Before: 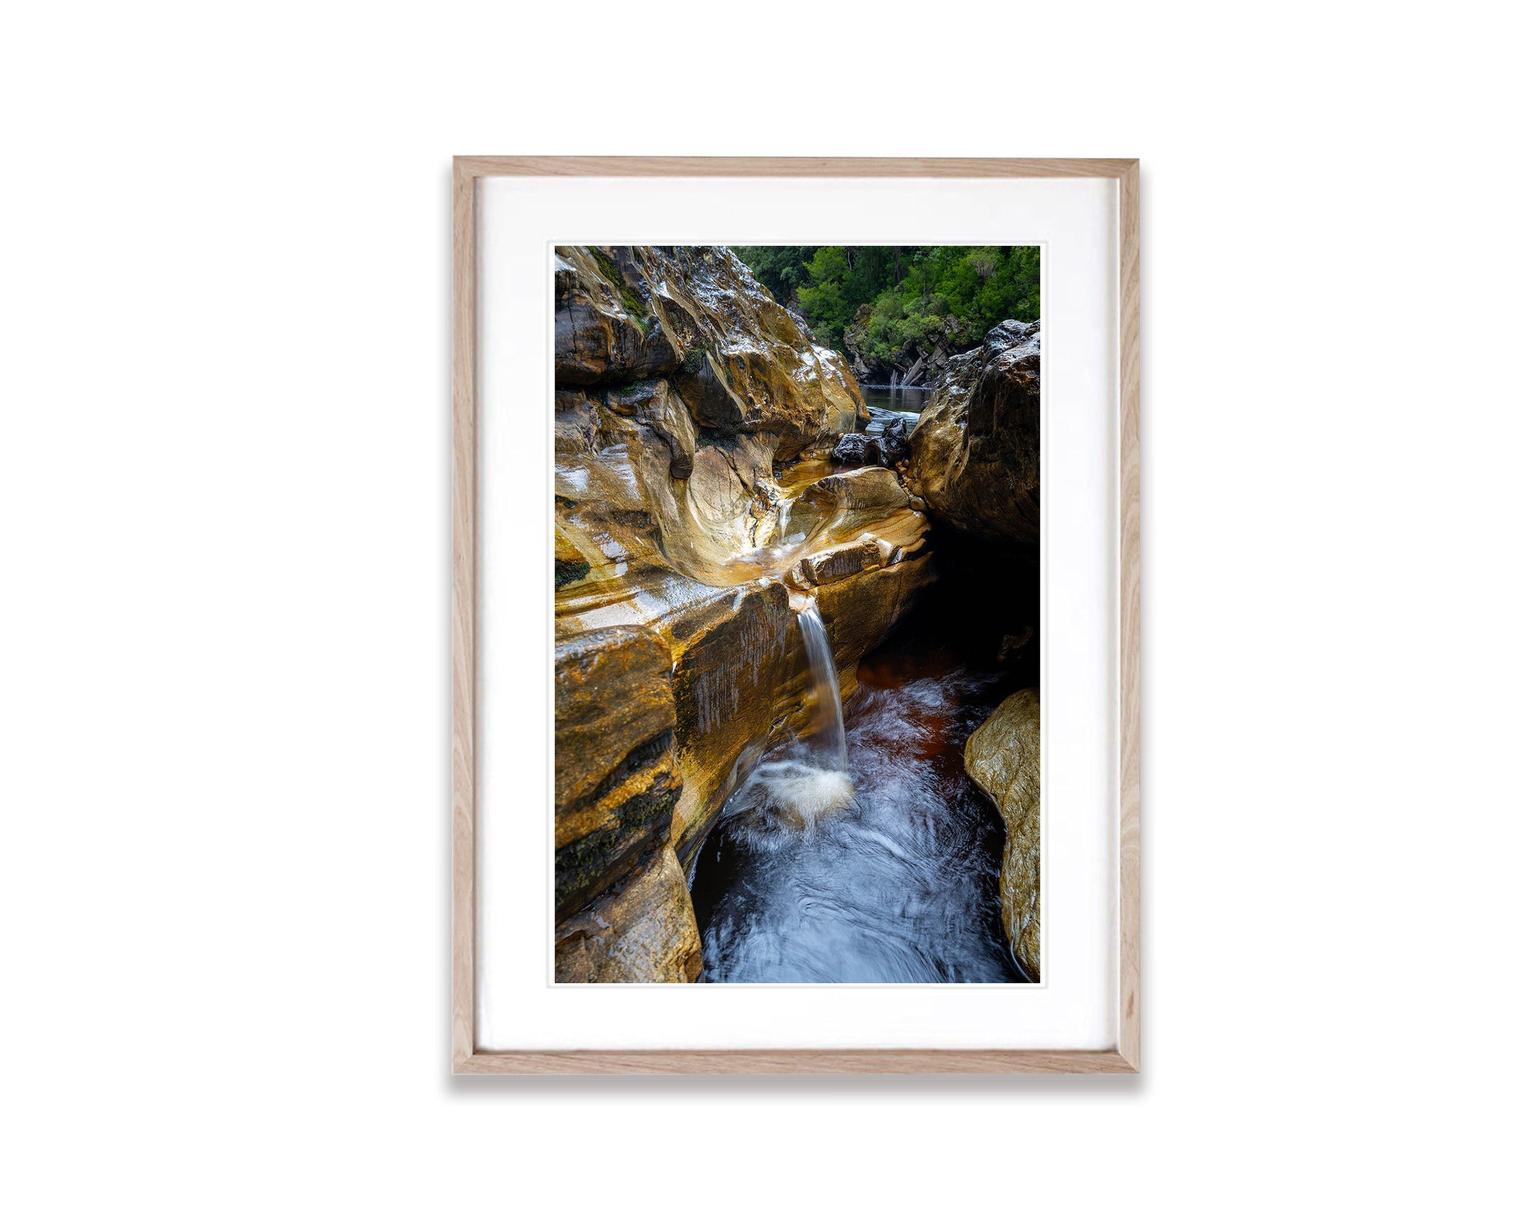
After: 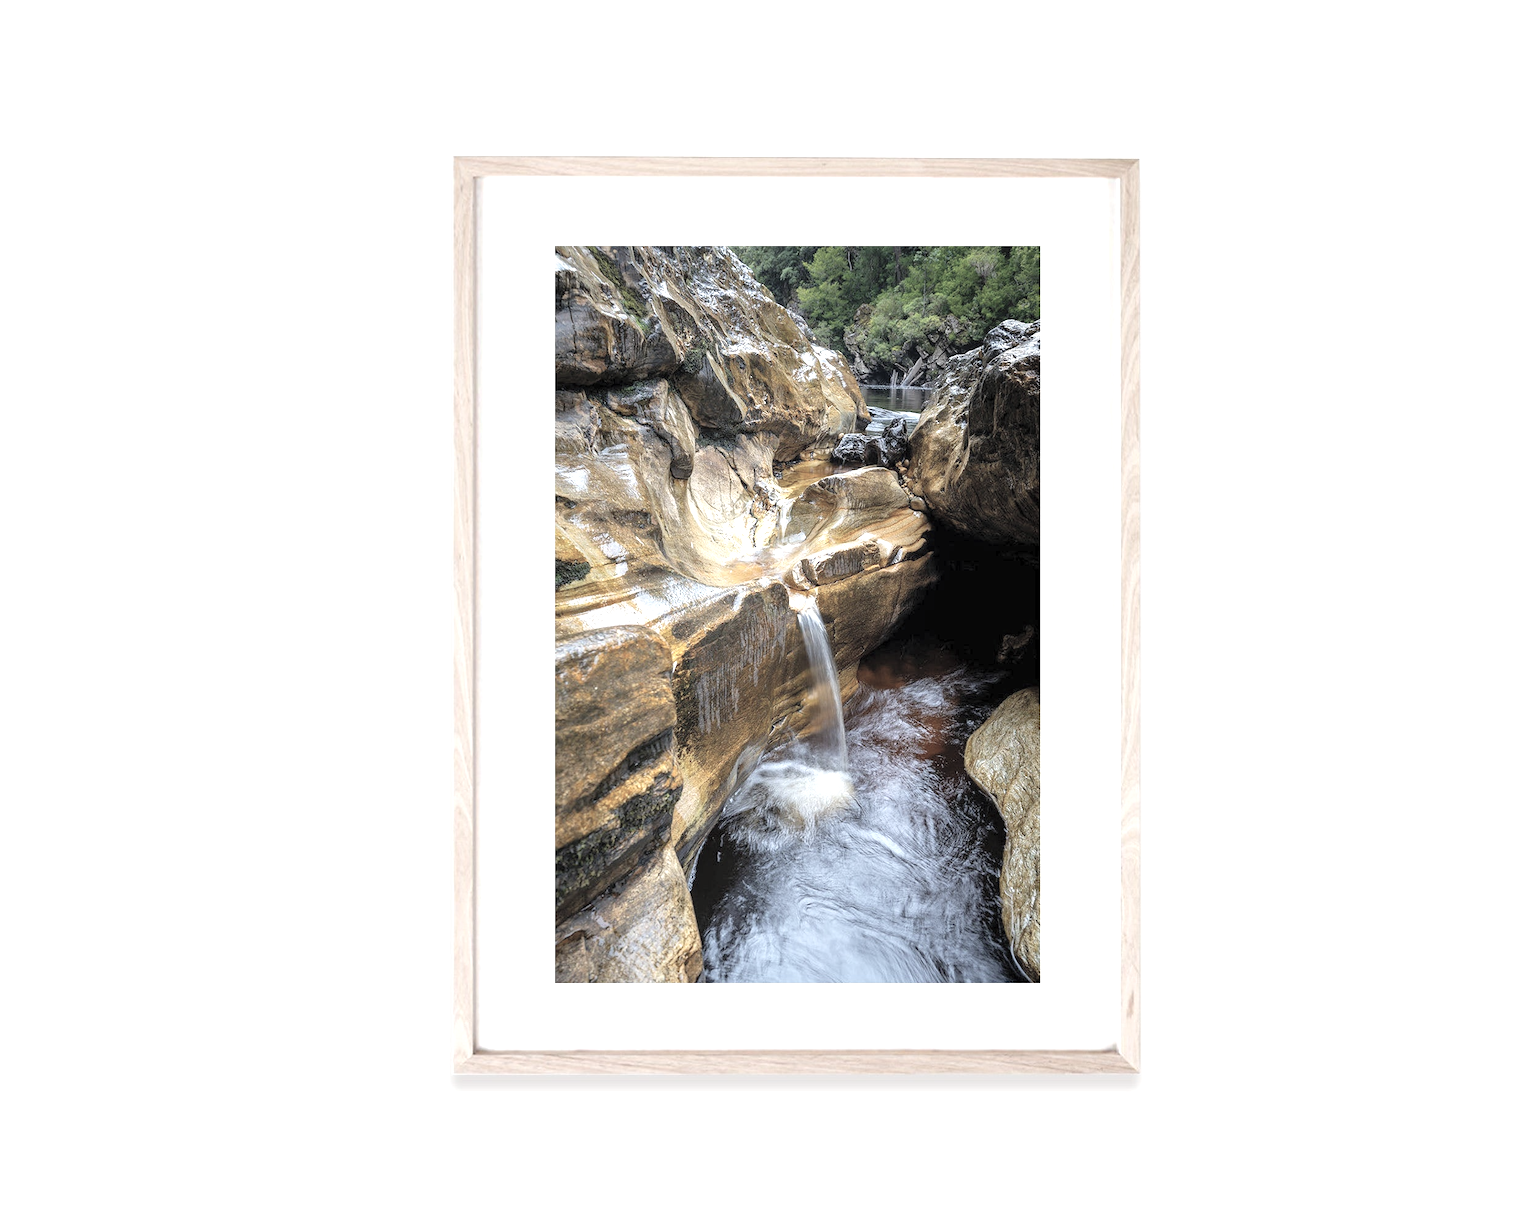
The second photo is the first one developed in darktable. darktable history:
contrast brightness saturation: brightness 0.187, saturation -0.506
exposure: exposure 0.729 EV, compensate highlight preservation false
